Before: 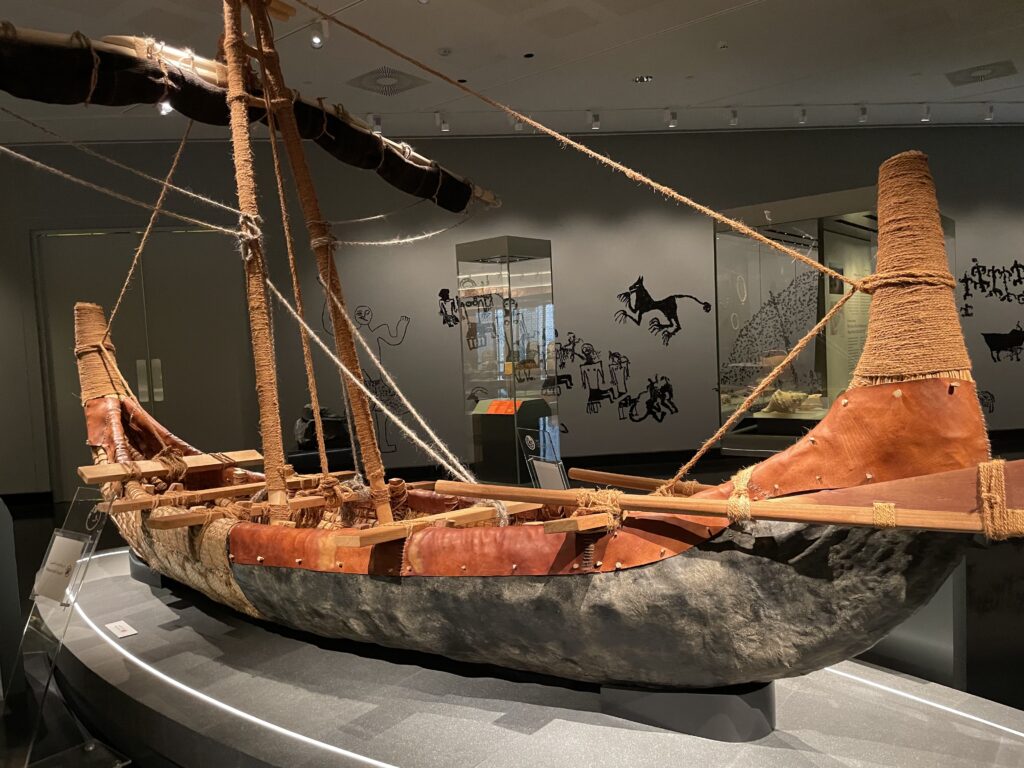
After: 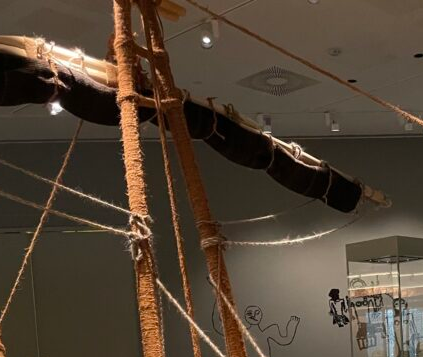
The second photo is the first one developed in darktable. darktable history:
crop and rotate: left 10.831%, top 0.113%, right 47.825%, bottom 53.341%
